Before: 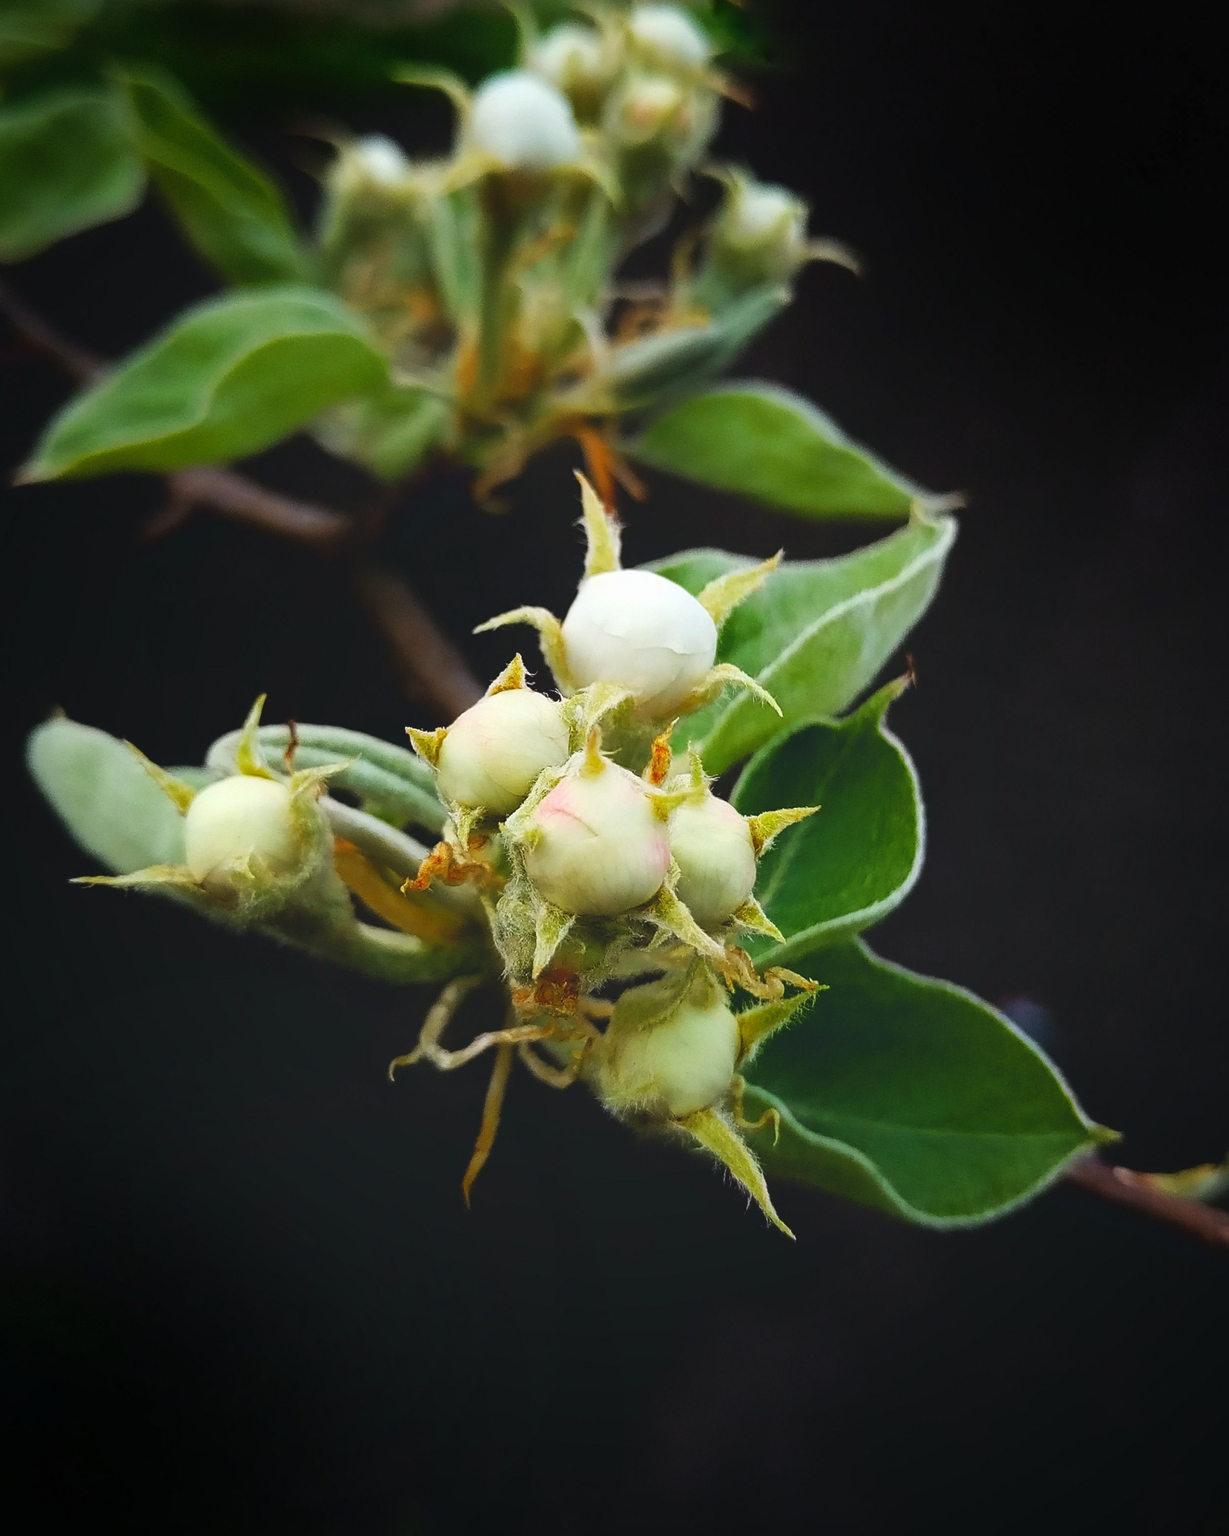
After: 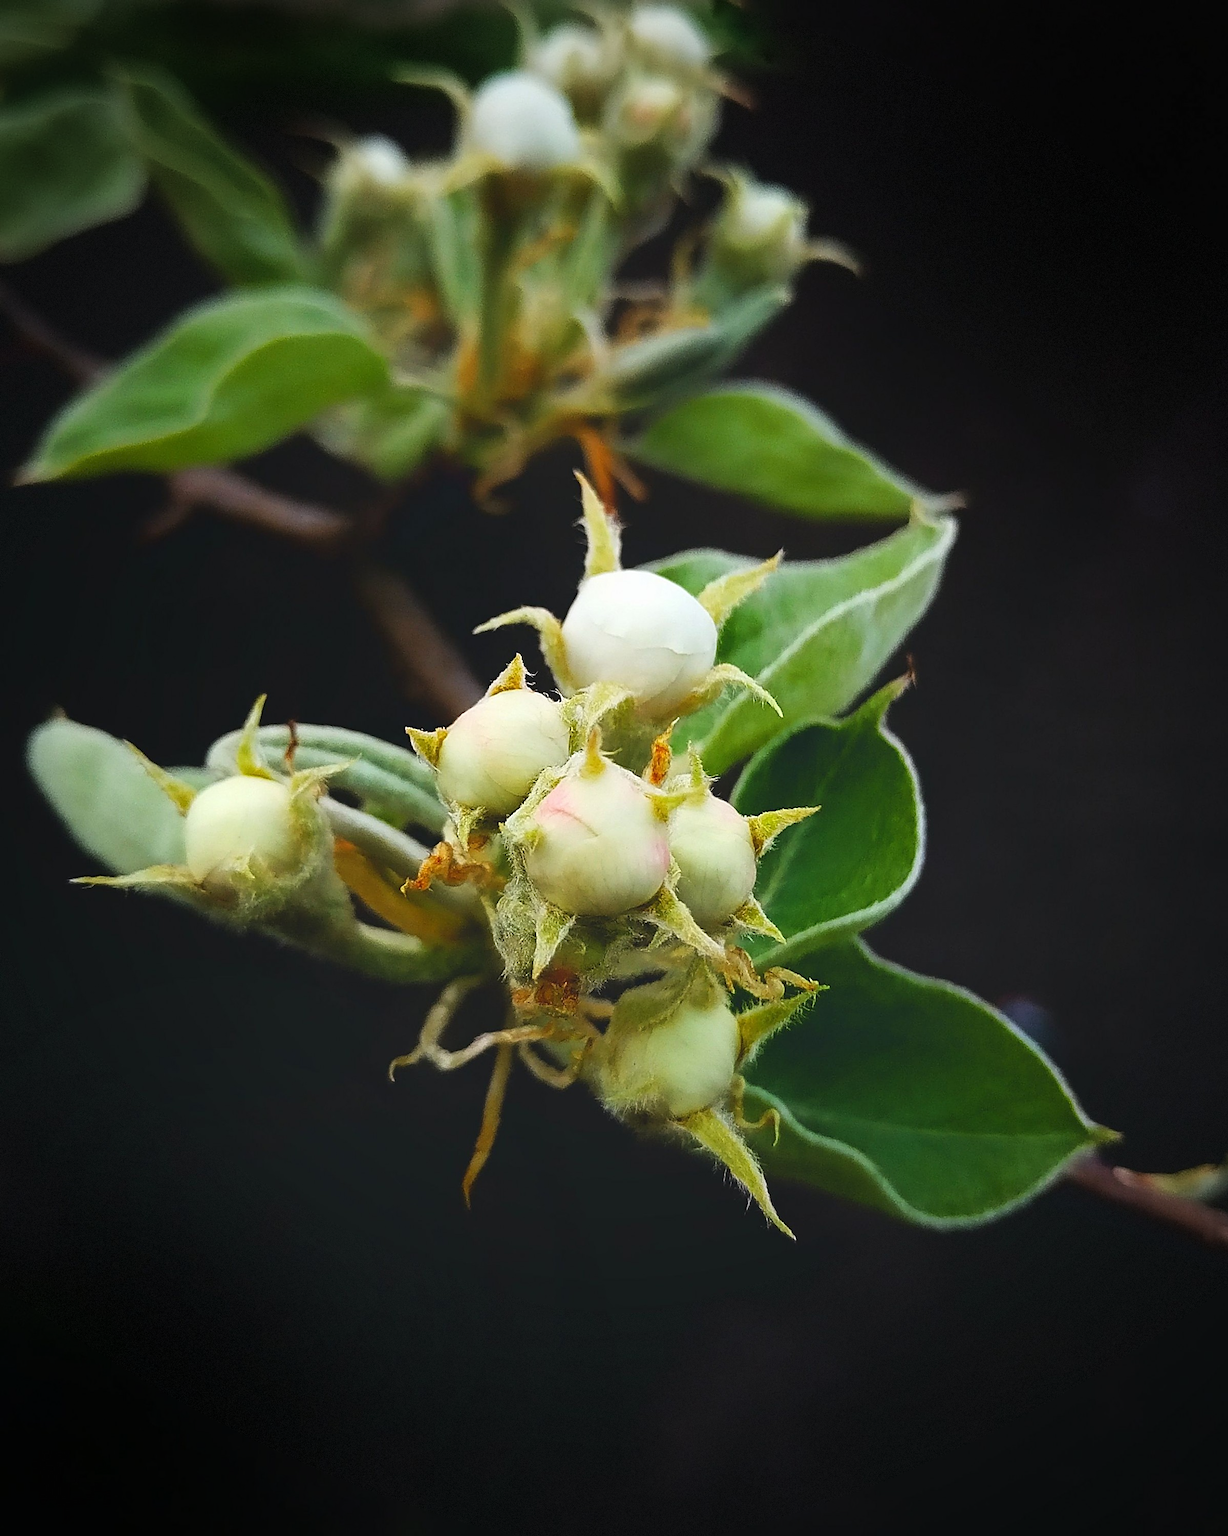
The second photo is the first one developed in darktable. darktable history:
sharpen: on, module defaults
vignetting: fall-off start 91%, fall-off radius 39.39%, brightness -0.182, saturation -0.3, width/height ratio 1.219, shape 1.3, dithering 8-bit output, unbound false
